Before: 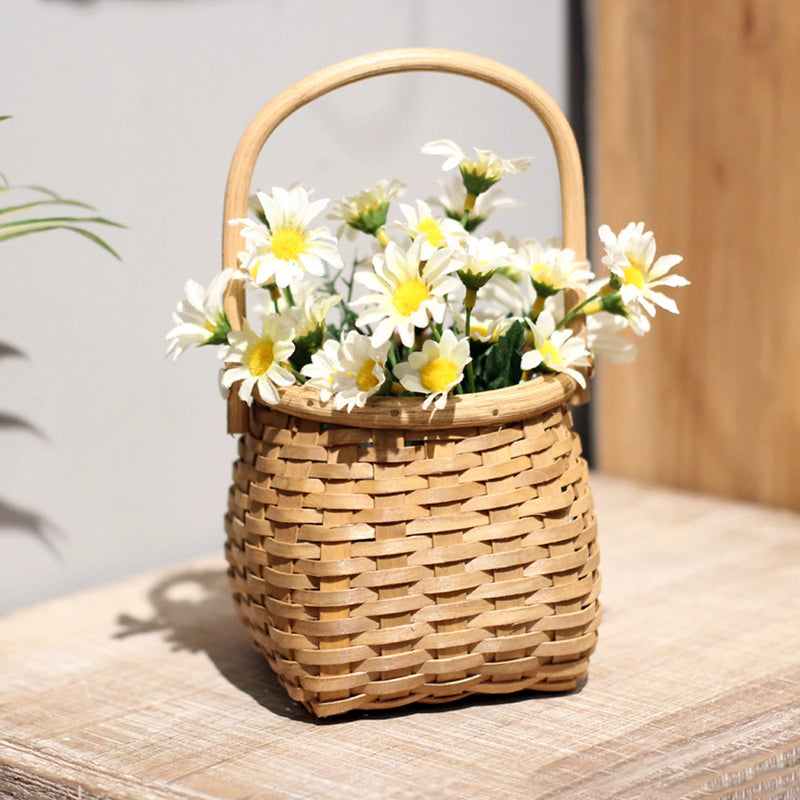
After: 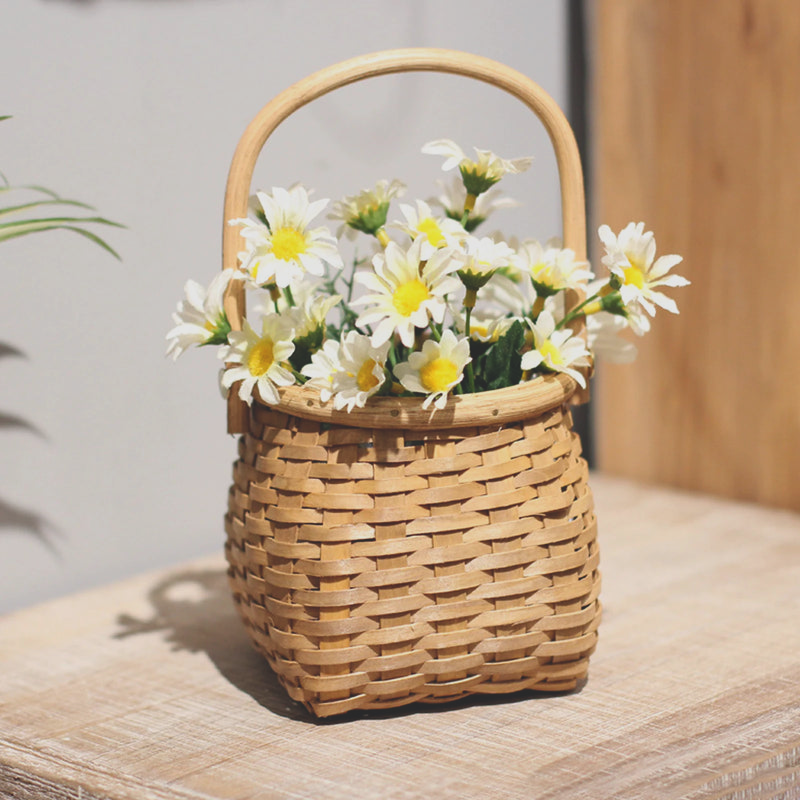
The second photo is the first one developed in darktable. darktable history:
exposure: black level correction -0.015, exposure -0.138 EV, compensate exposure bias true, compensate highlight preservation false
contrast brightness saturation: contrast -0.117
